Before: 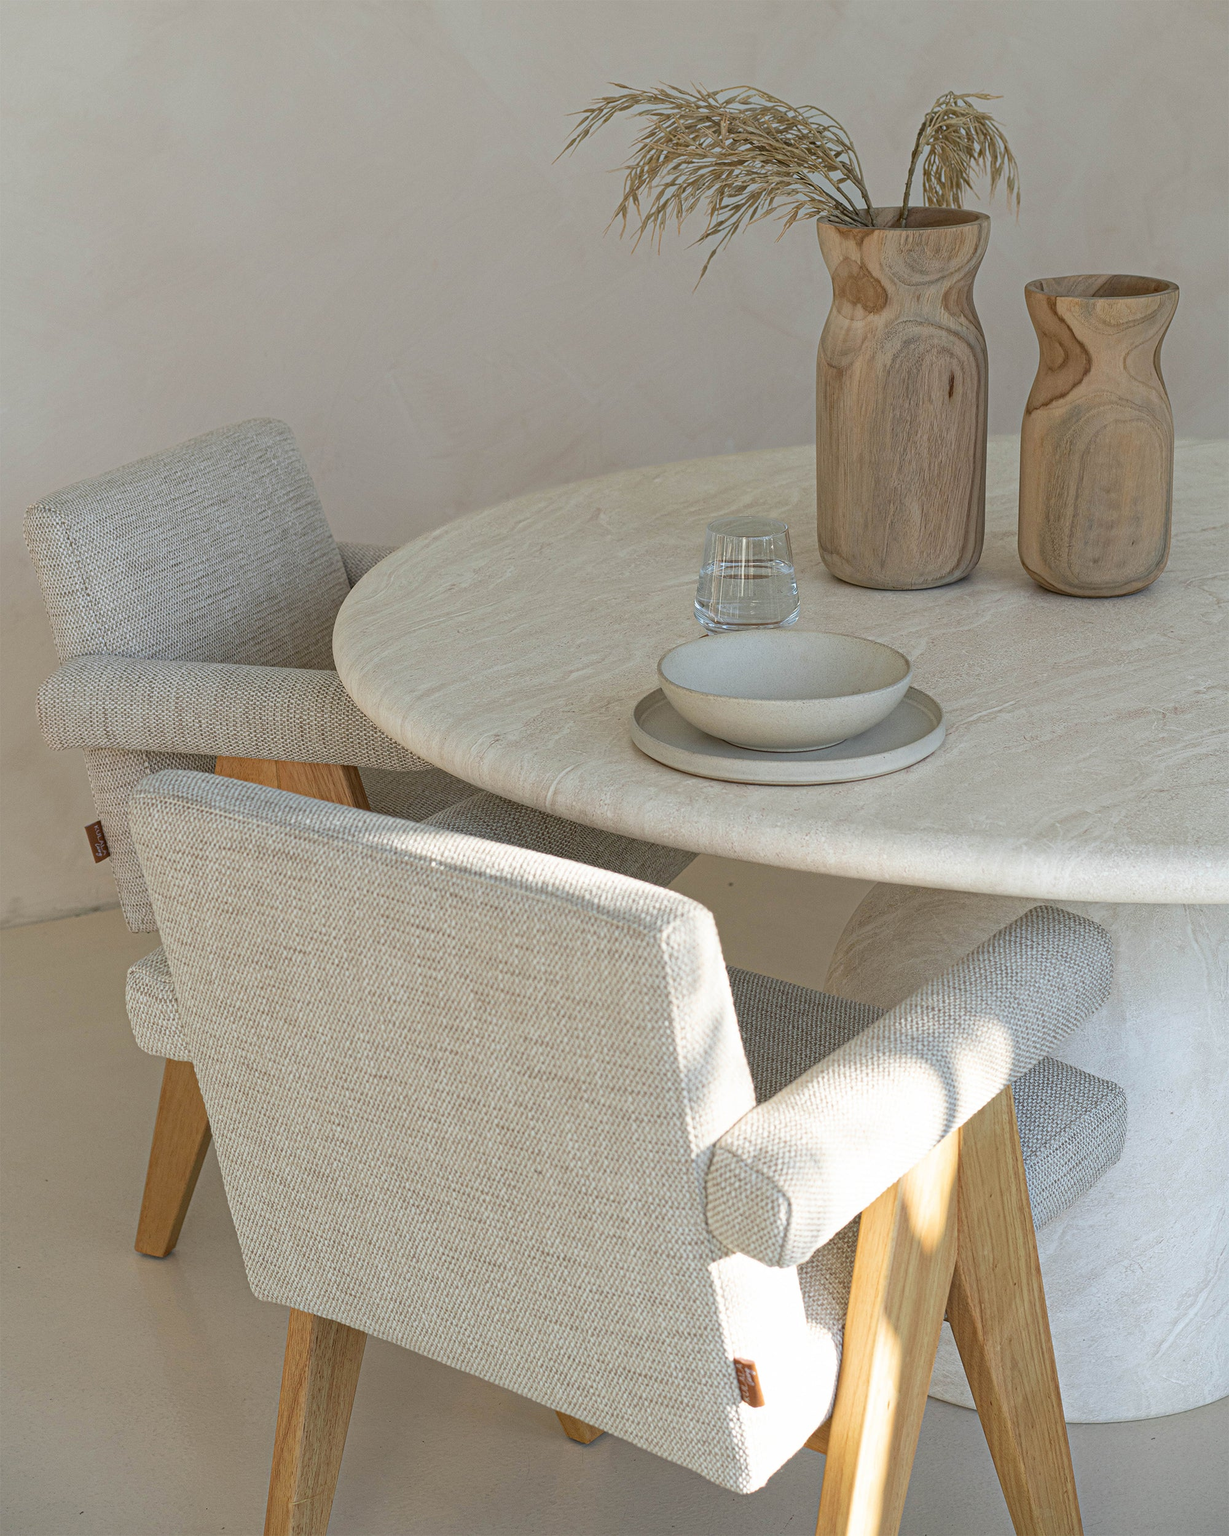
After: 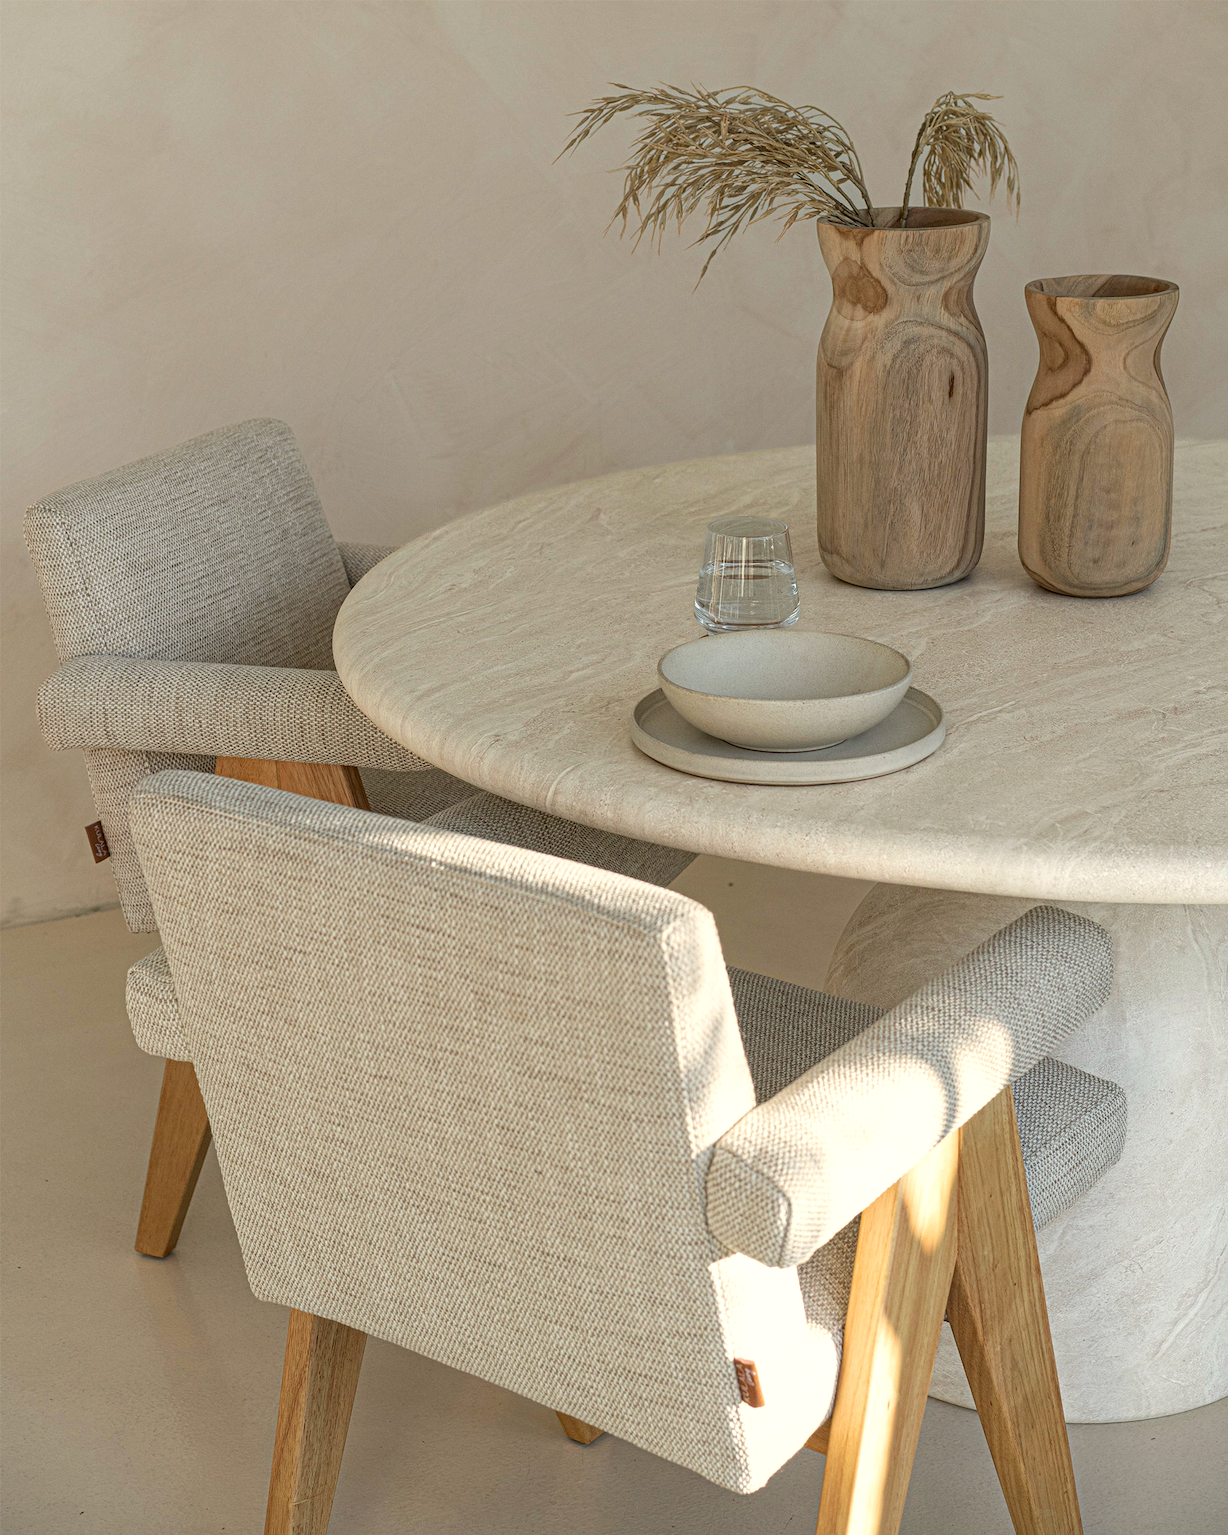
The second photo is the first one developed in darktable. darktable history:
white balance: red 1.045, blue 0.932
local contrast: on, module defaults
